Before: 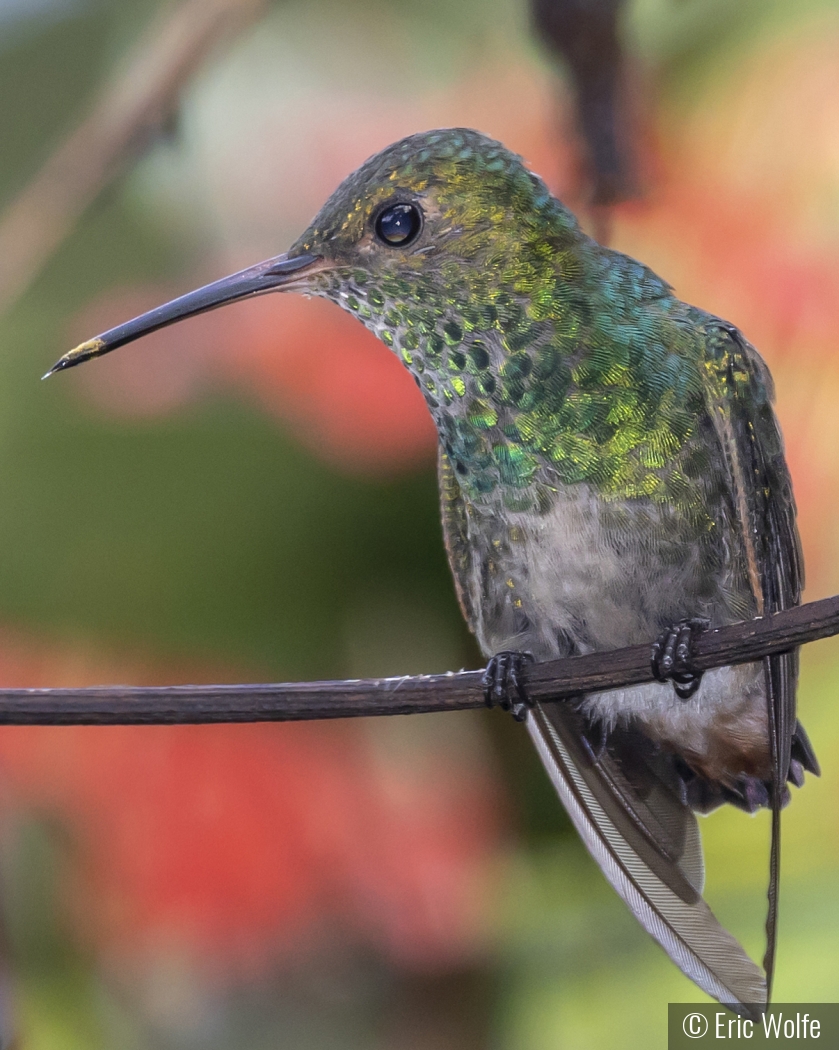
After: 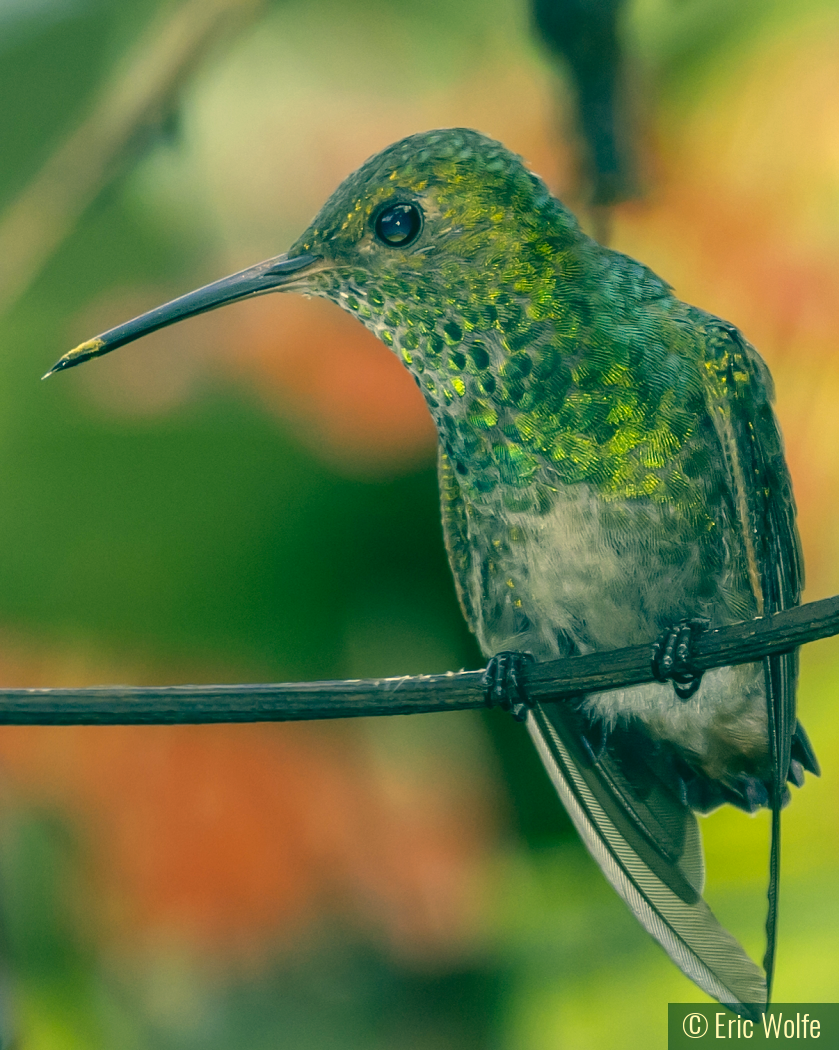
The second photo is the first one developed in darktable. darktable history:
color correction: highlights a* 2.12, highlights b* 34.2, shadows a* -36.62, shadows b* -5.72
